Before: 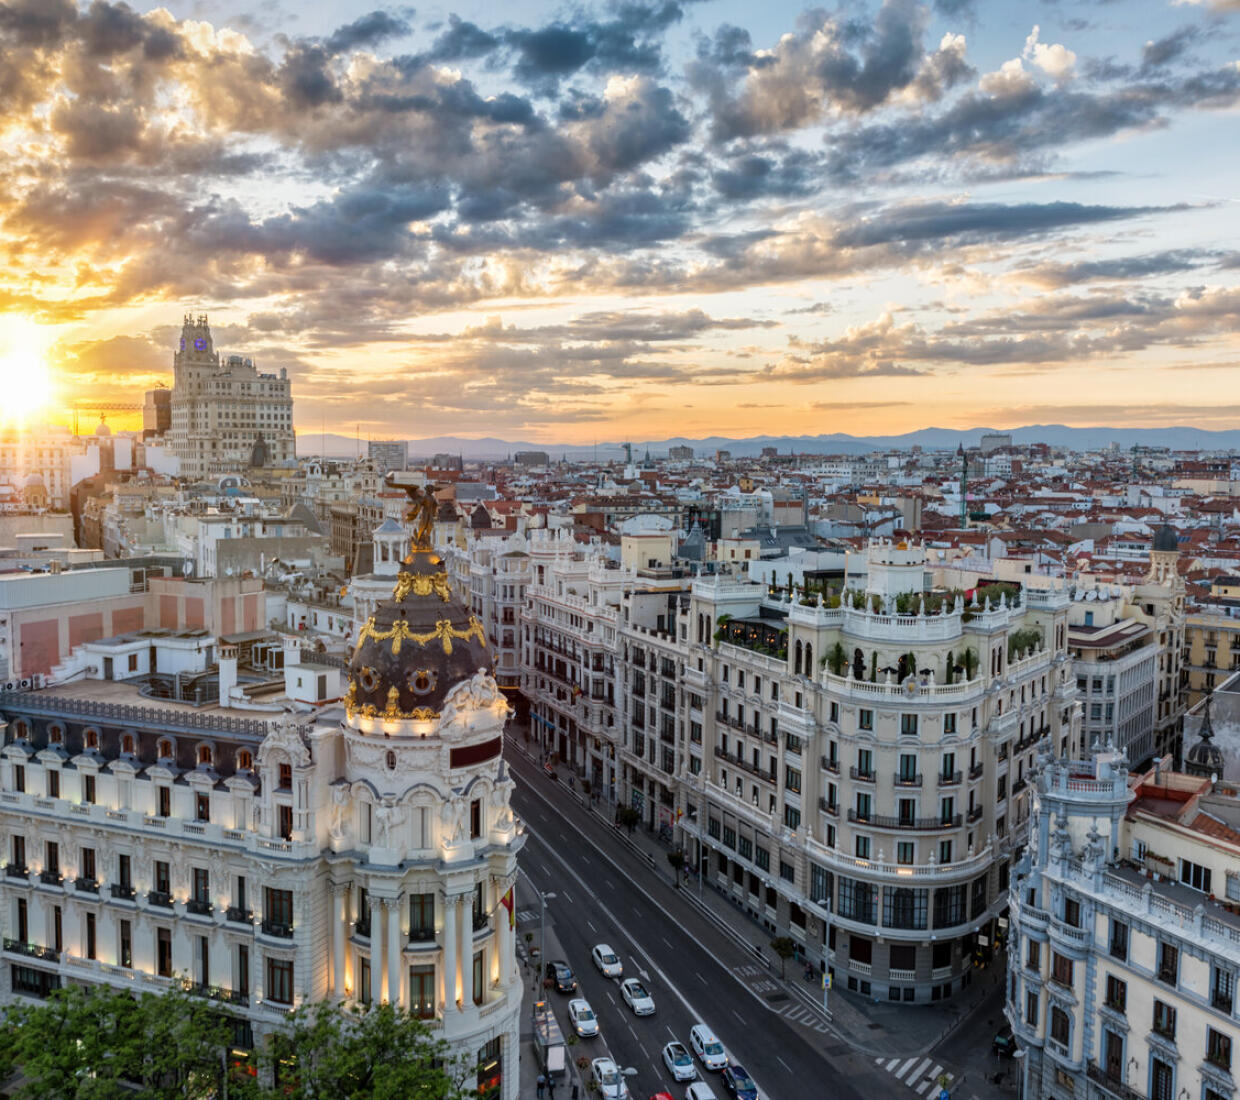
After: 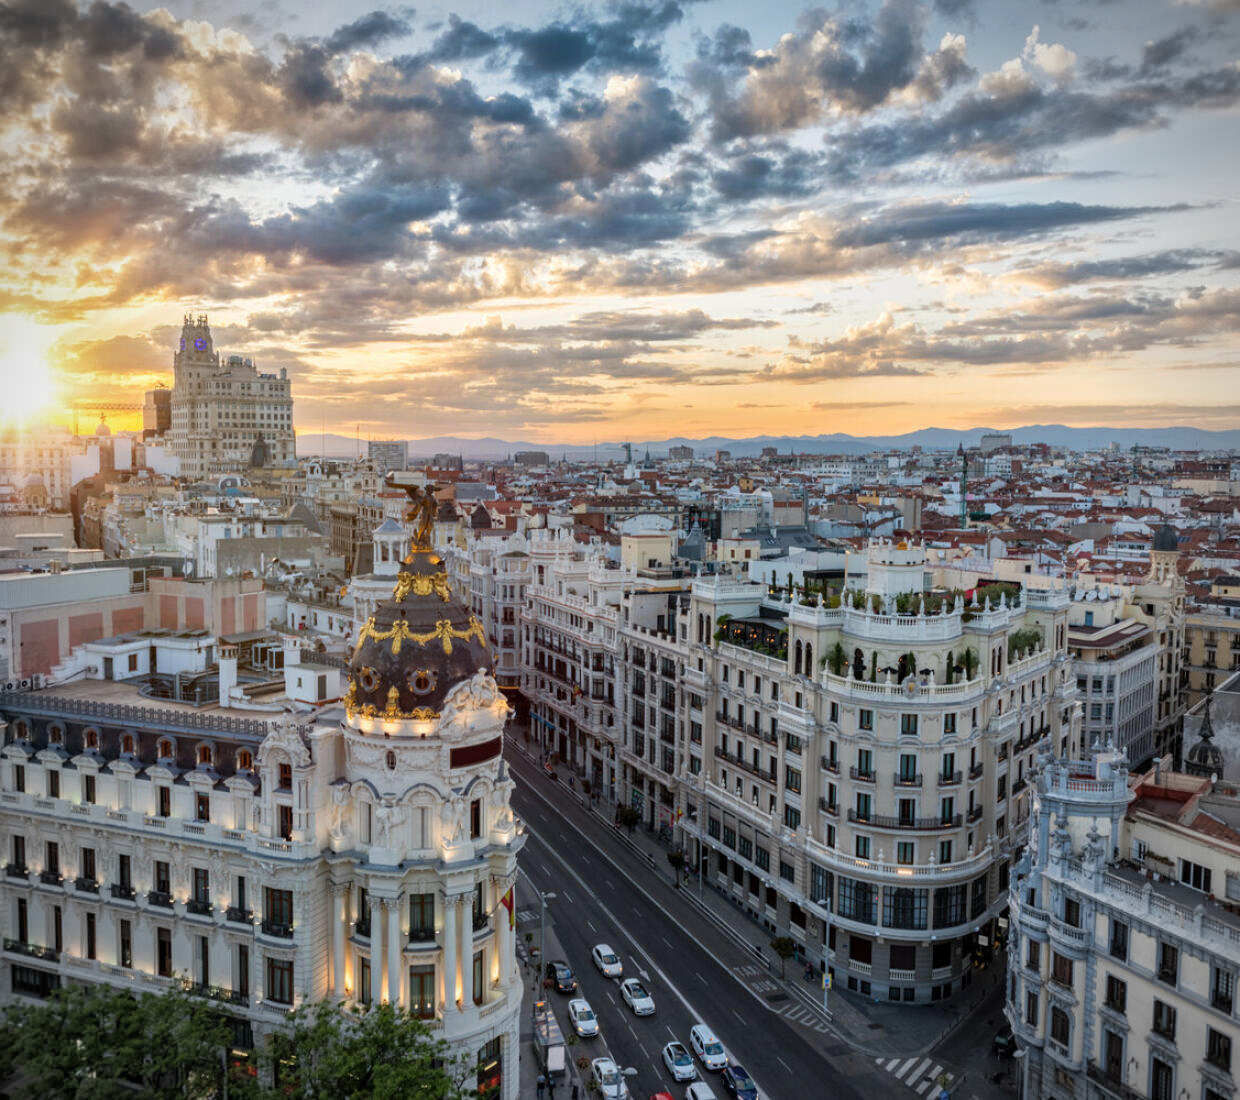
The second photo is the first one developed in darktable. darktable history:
white balance: emerald 1
vignetting: on, module defaults
